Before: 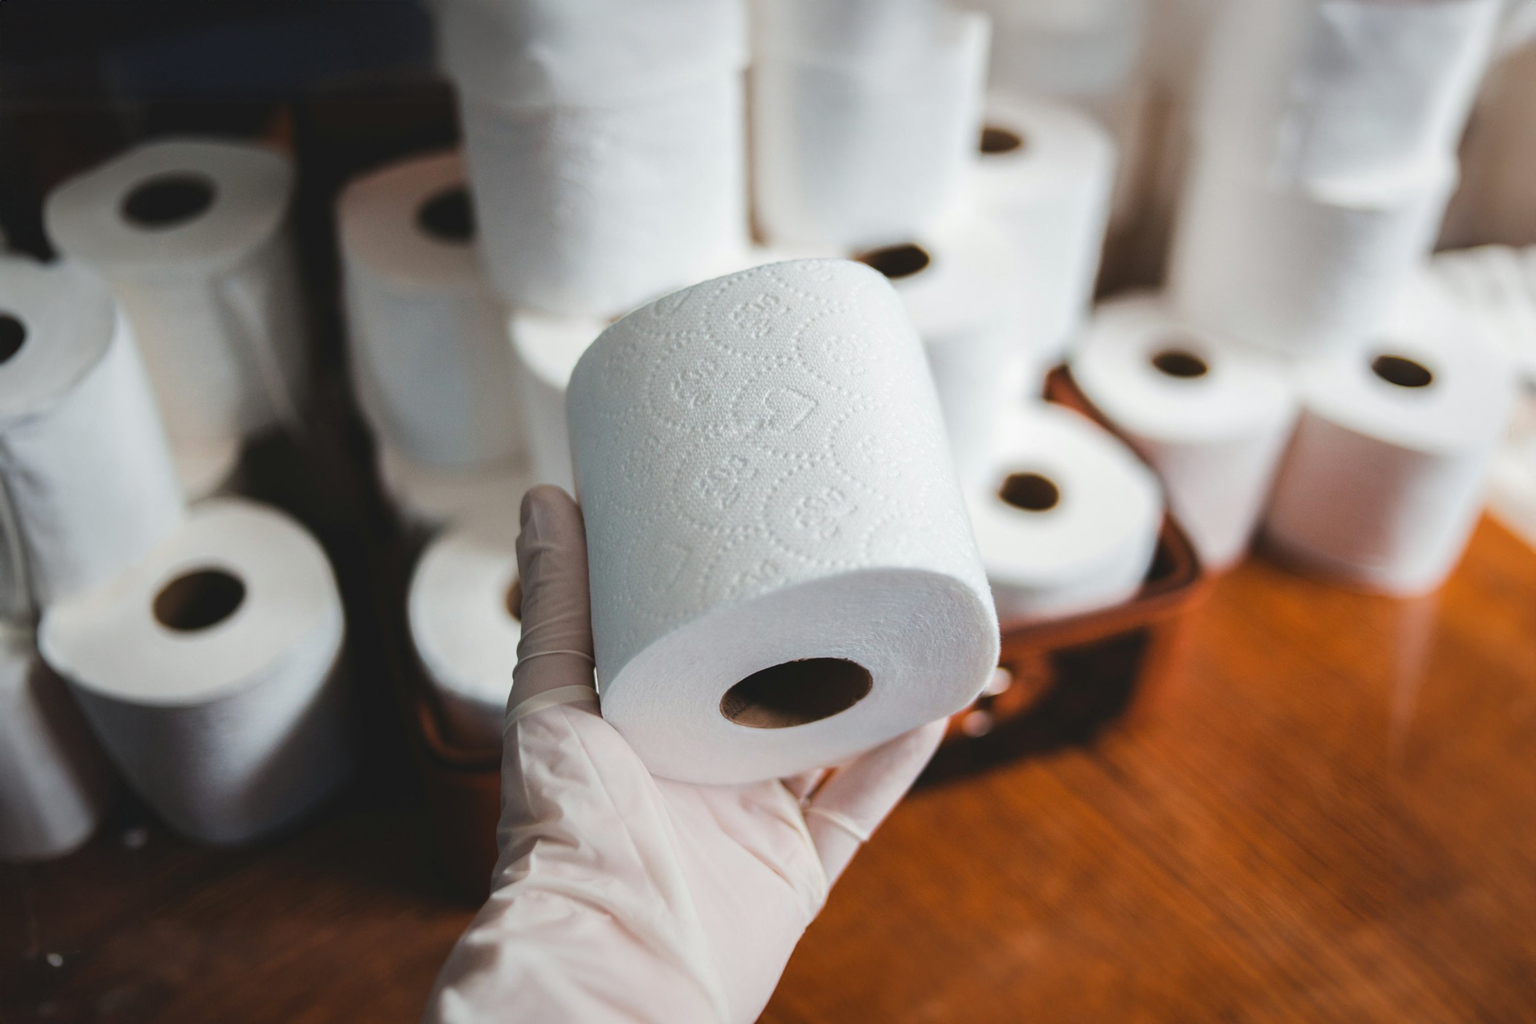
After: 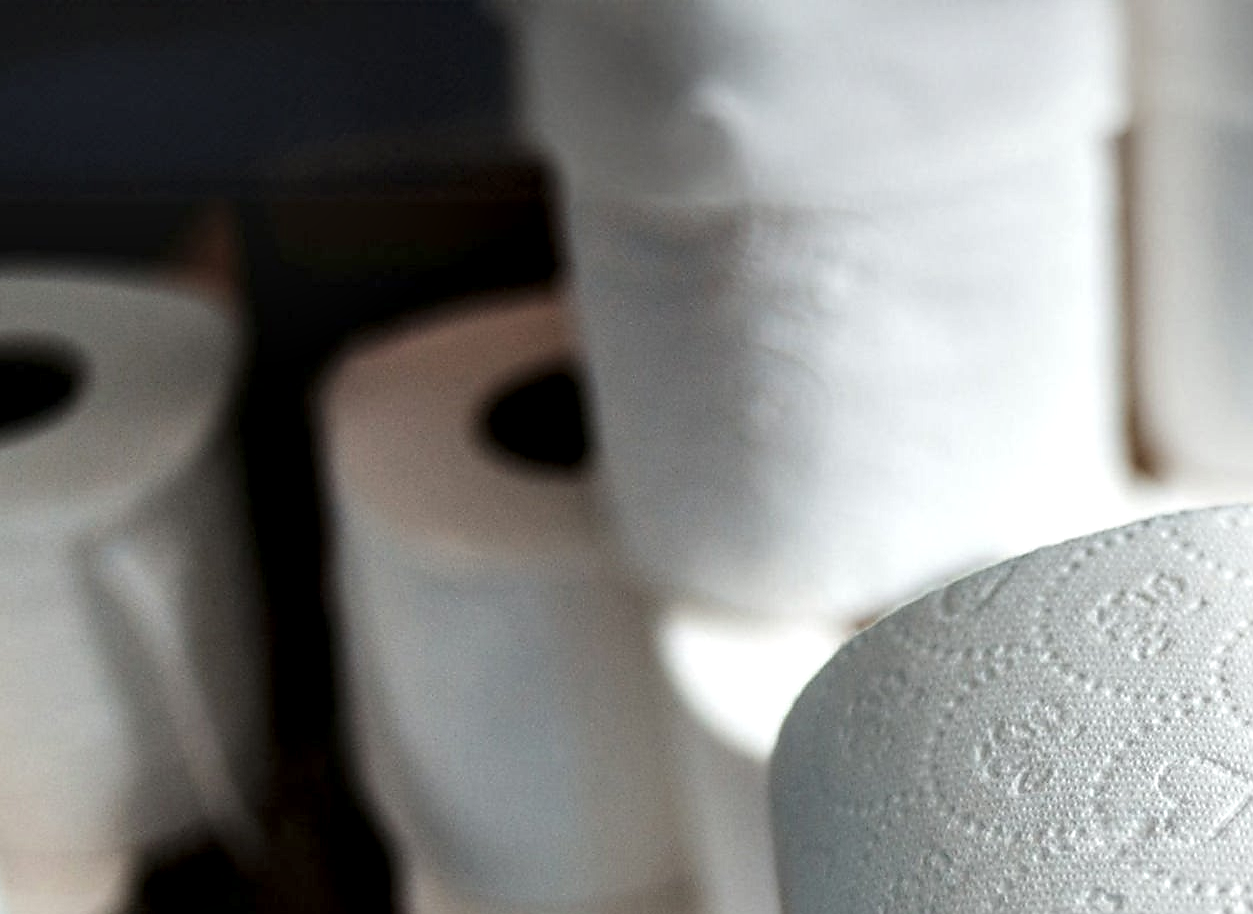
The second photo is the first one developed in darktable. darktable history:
local contrast: highlights 80%, shadows 58%, detail 174%, midtone range 0.599
crop and rotate: left 11.211%, top 0.052%, right 47.02%, bottom 54.21%
sharpen: radius 1.427, amount 1.255, threshold 0.846
